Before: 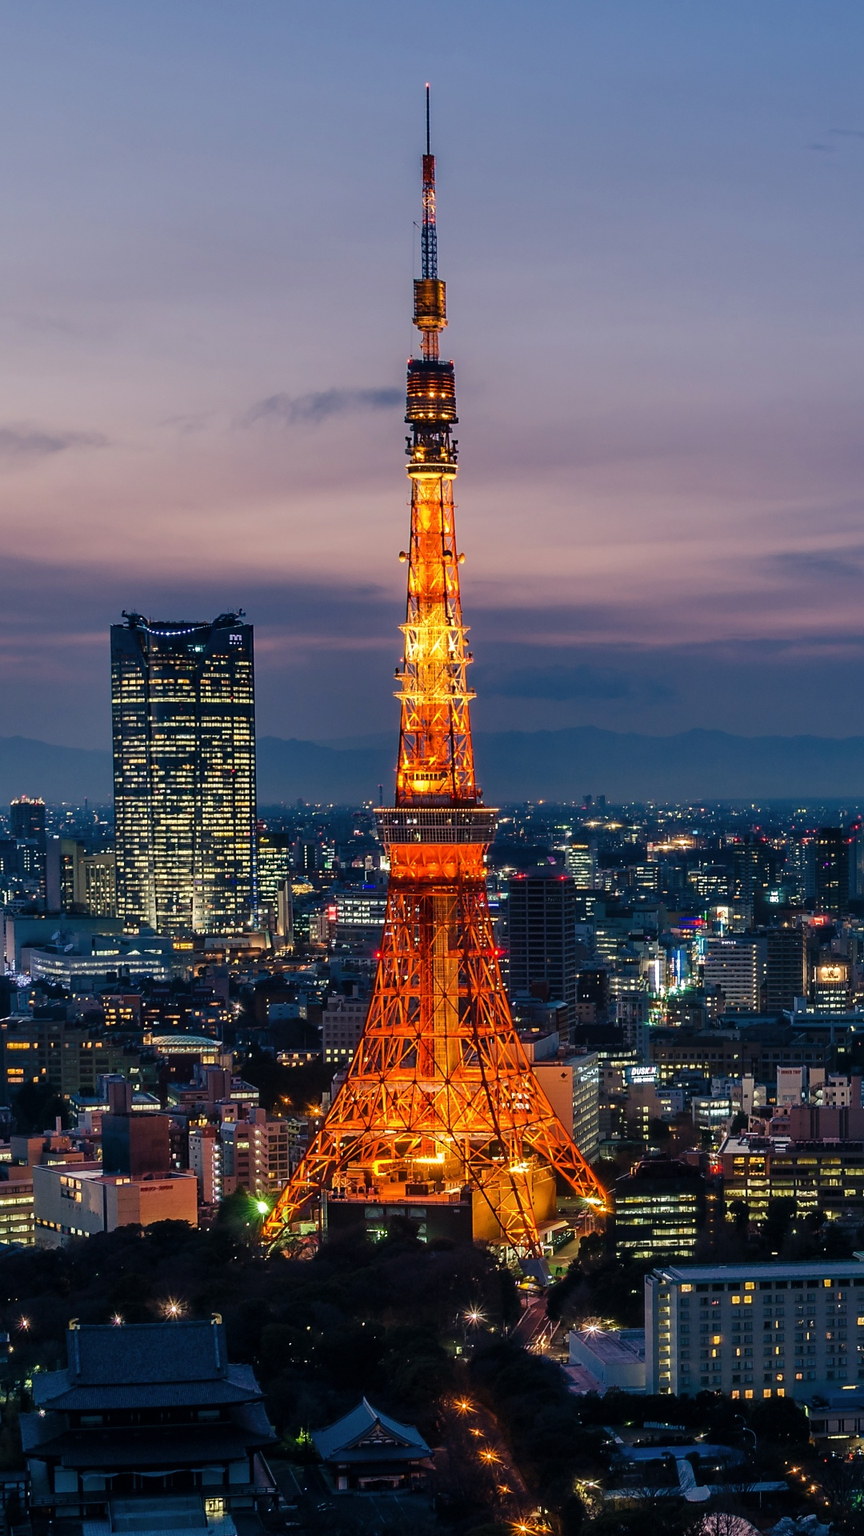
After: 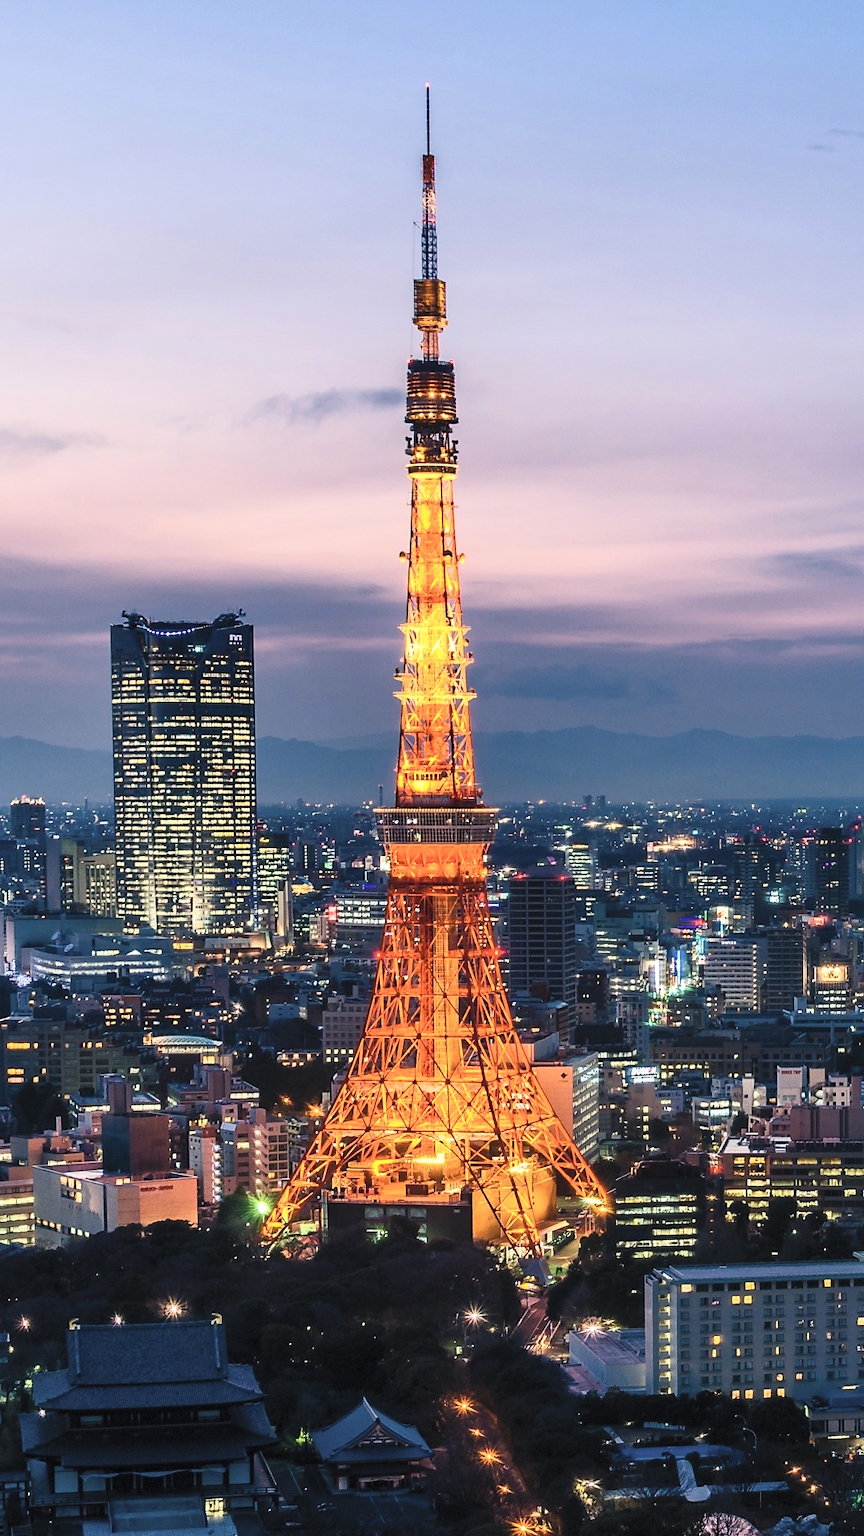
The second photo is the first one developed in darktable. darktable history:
contrast brightness saturation: contrast 0.377, brightness 0.532
